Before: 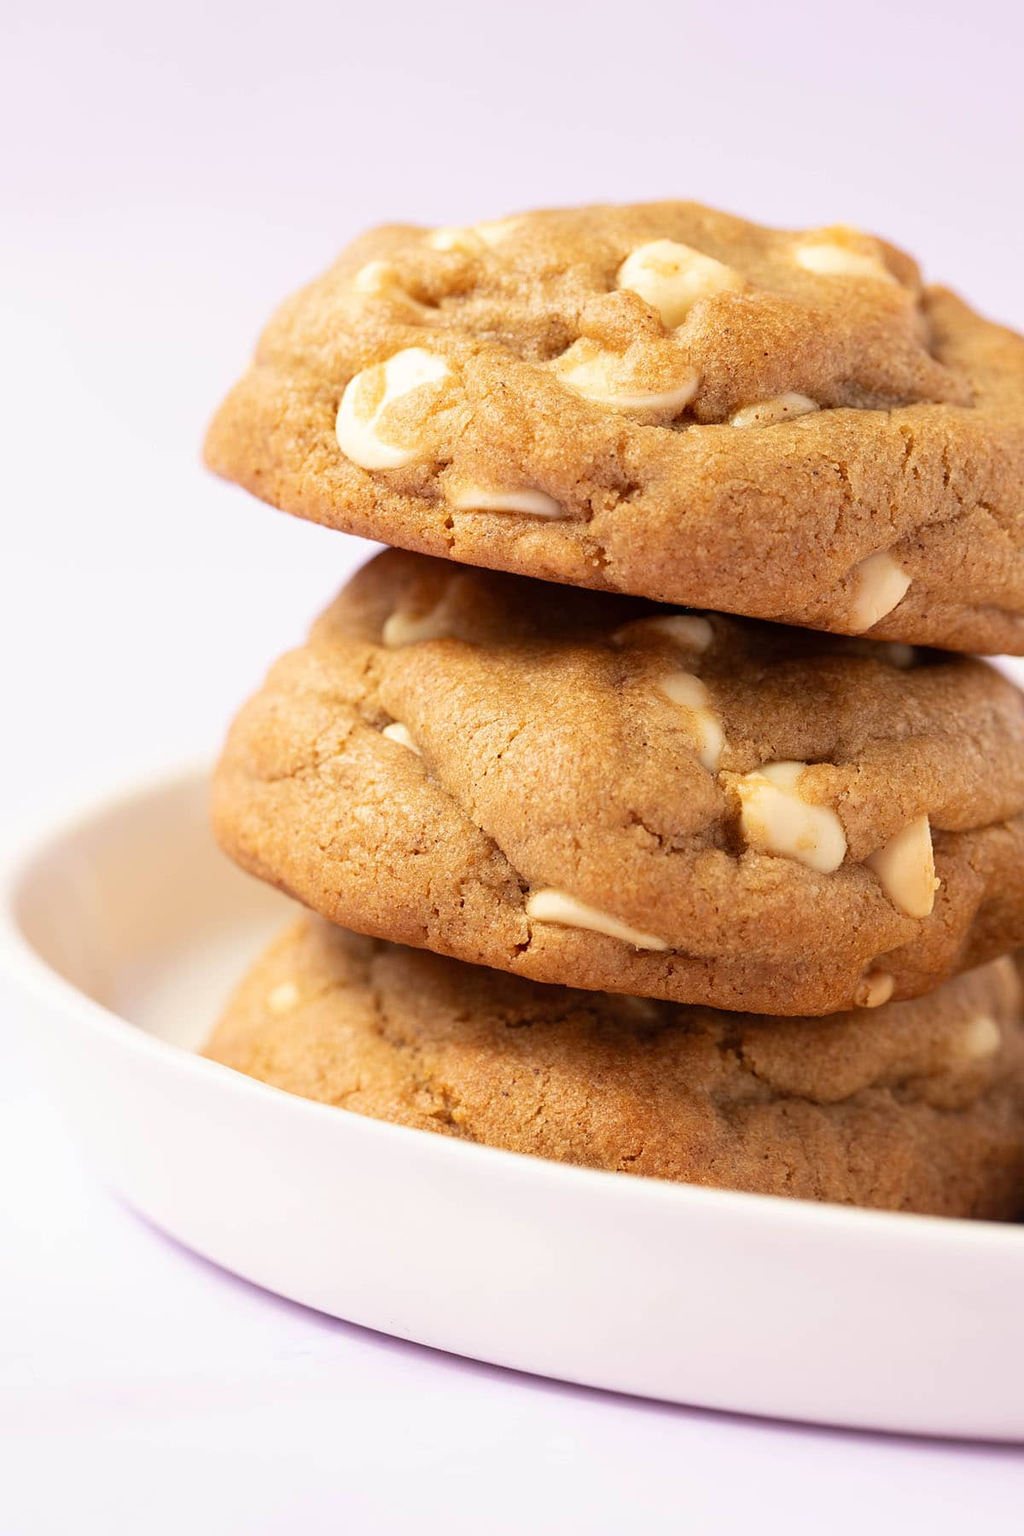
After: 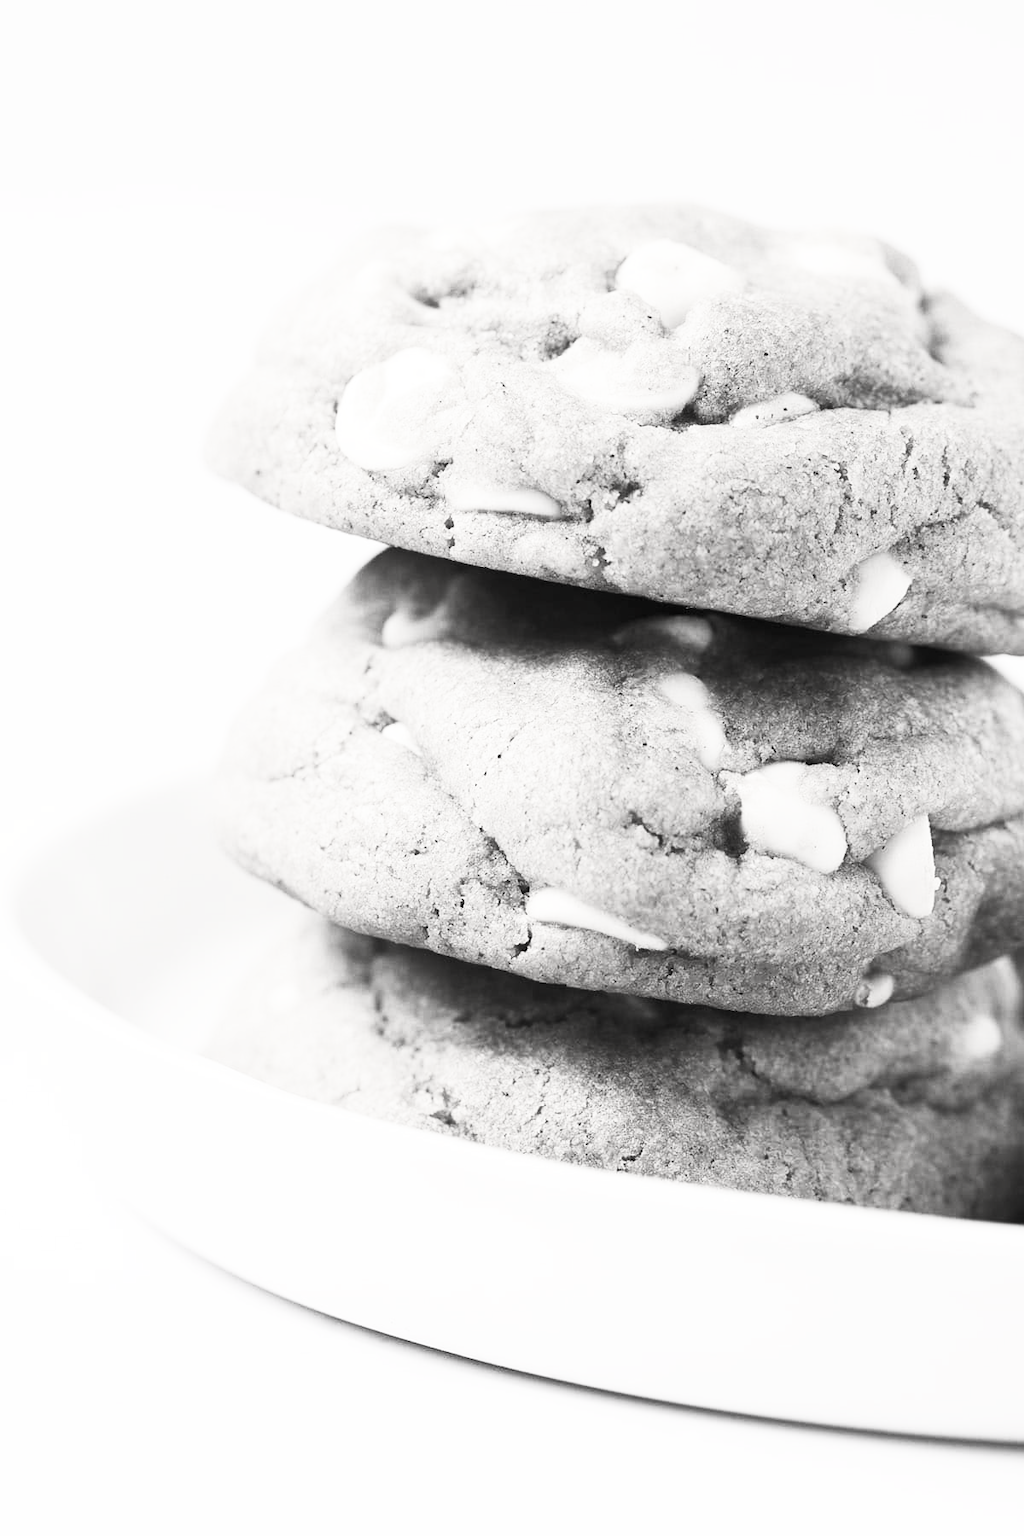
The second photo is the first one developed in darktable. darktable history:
contrast brightness saturation: contrast 0.535, brightness 0.459, saturation -0.983
